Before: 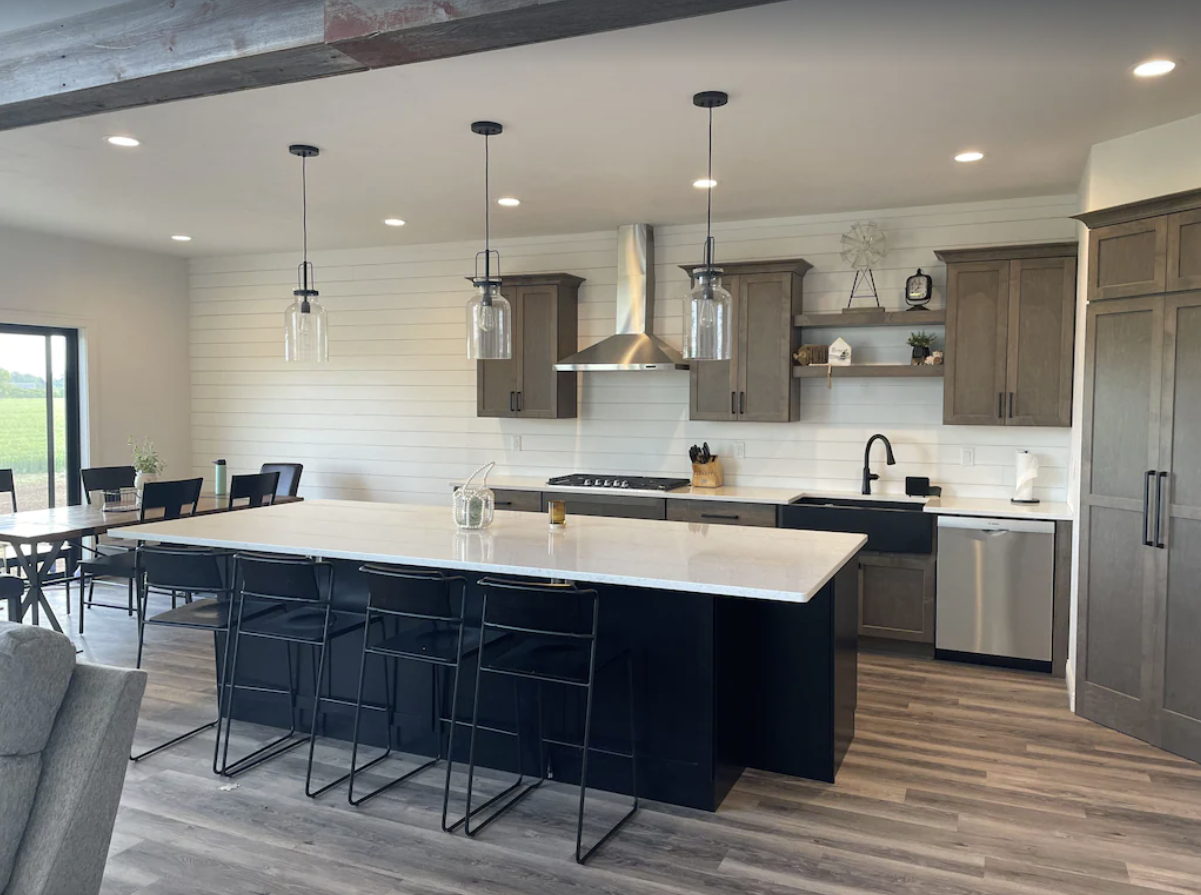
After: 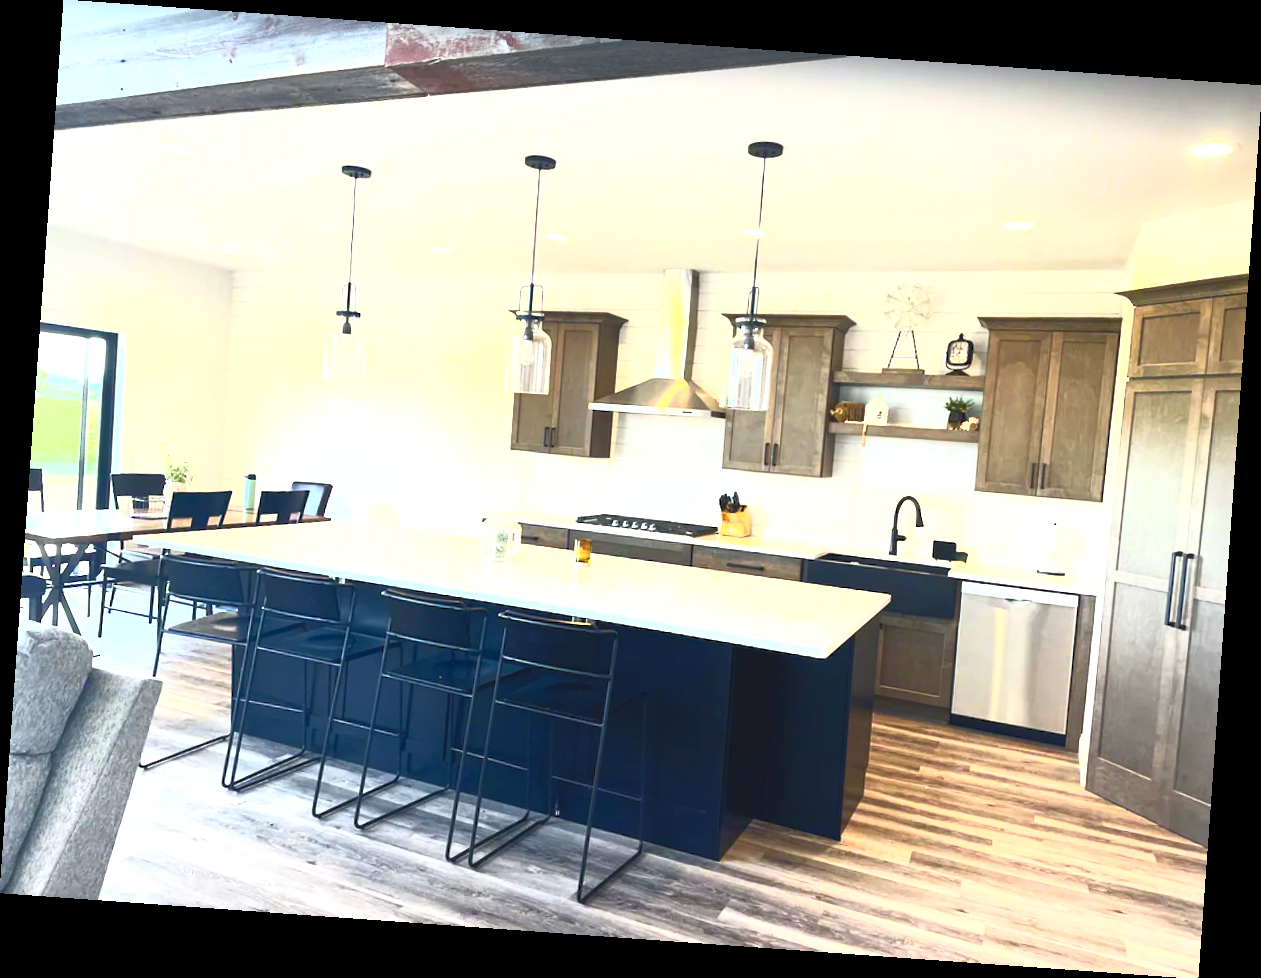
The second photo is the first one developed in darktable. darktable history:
rotate and perspective: rotation 4.1°, automatic cropping off
levels: levels [0, 0.48, 0.961]
contrast brightness saturation: contrast 1, brightness 1, saturation 1
